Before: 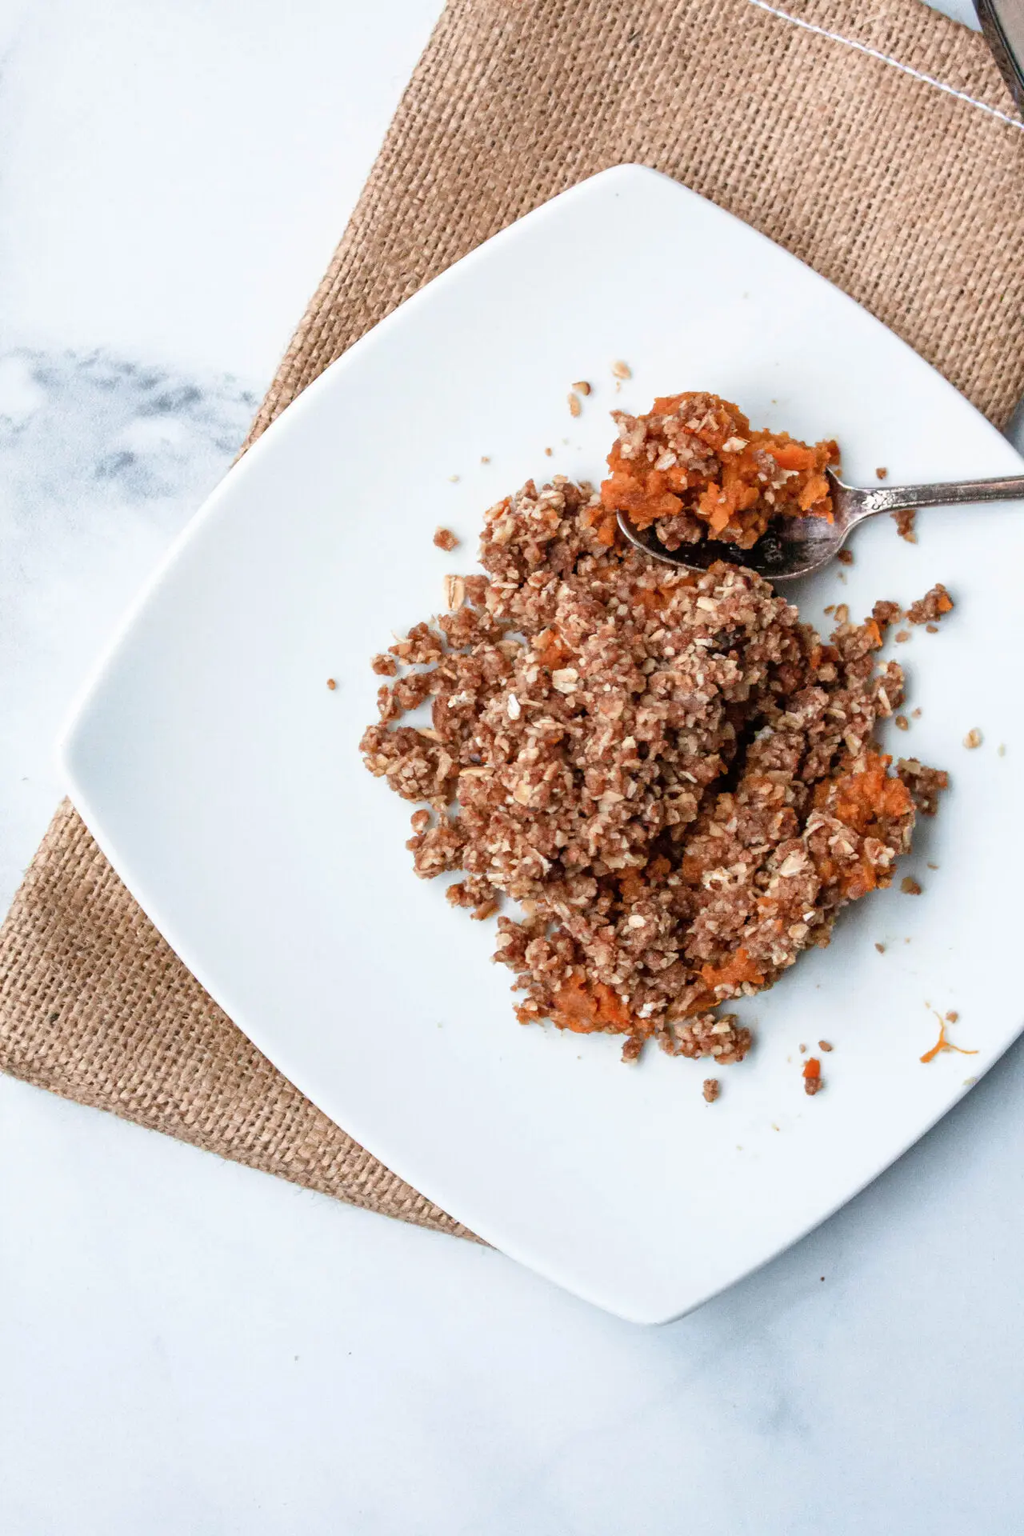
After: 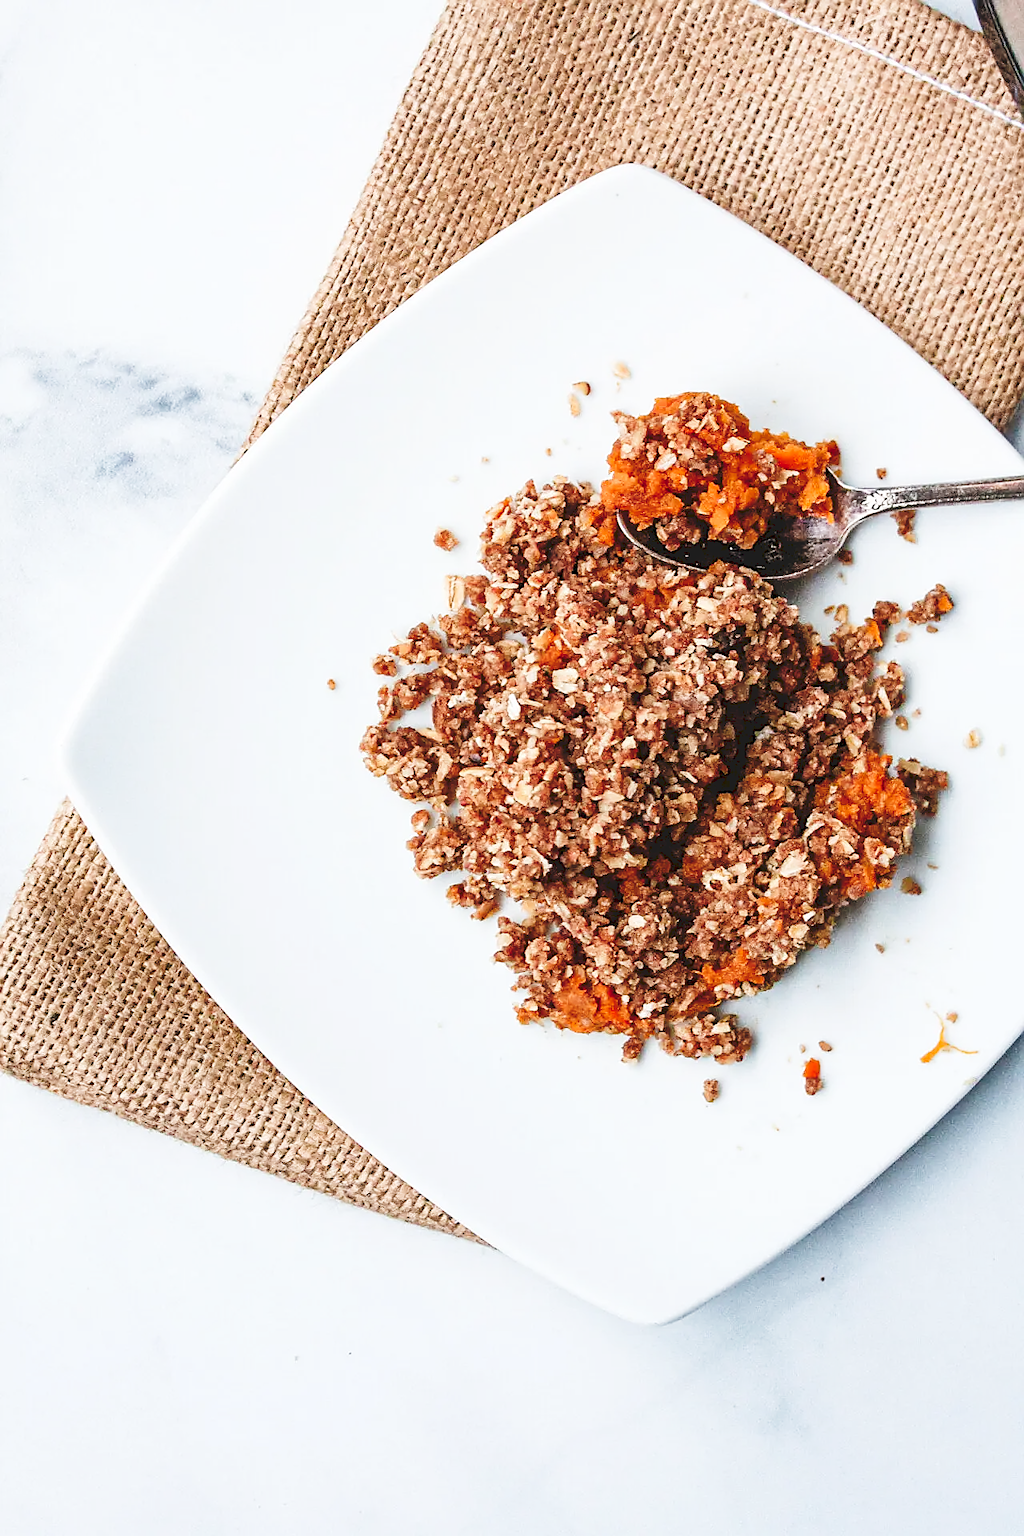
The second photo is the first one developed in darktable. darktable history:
sharpen: radius 1.366, amount 1.241, threshold 0.732
tone curve: curves: ch0 [(0, 0) (0.003, 0.108) (0.011, 0.108) (0.025, 0.108) (0.044, 0.113) (0.069, 0.113) (0.1, 0.121) (0.136, 0.136) (0.177, 0.16) (0.224, 0.192) (0.277, 0.246) (0.335, 0.324) (0.399, 0.419) (0.468, 0.518) (0.543, 0.622) (0.623, 0.721) (0.709, 0.815) (0.801, 0.893) (0.898, 0.949) (1, 1)], preserve colors none
